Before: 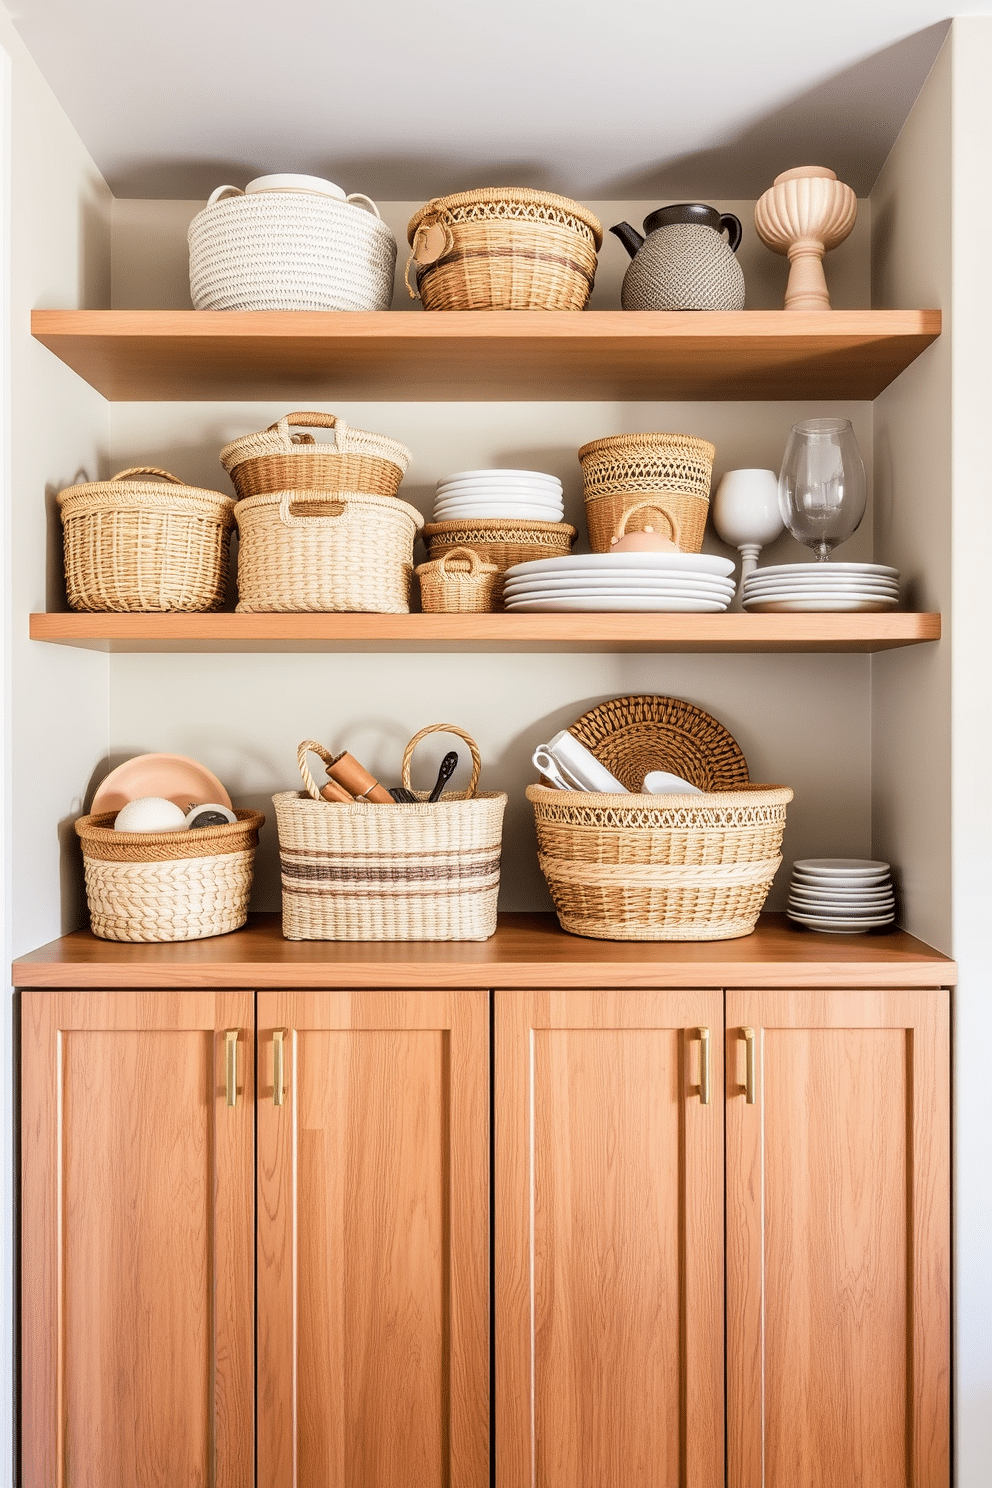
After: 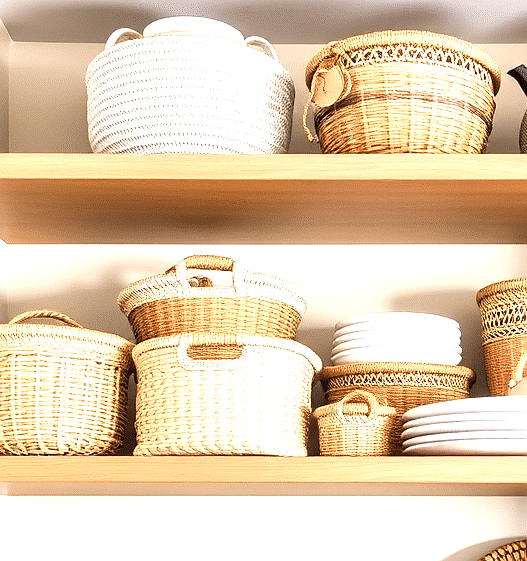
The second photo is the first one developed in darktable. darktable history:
sharpen: radius 1.005, threshold 0.898
crop: left 10.338%, top 10.594%, right 36.476%, bottom 51.689%
exposure: black level correction 0, exposure 0.87 EV, compensate highlight preservation false
